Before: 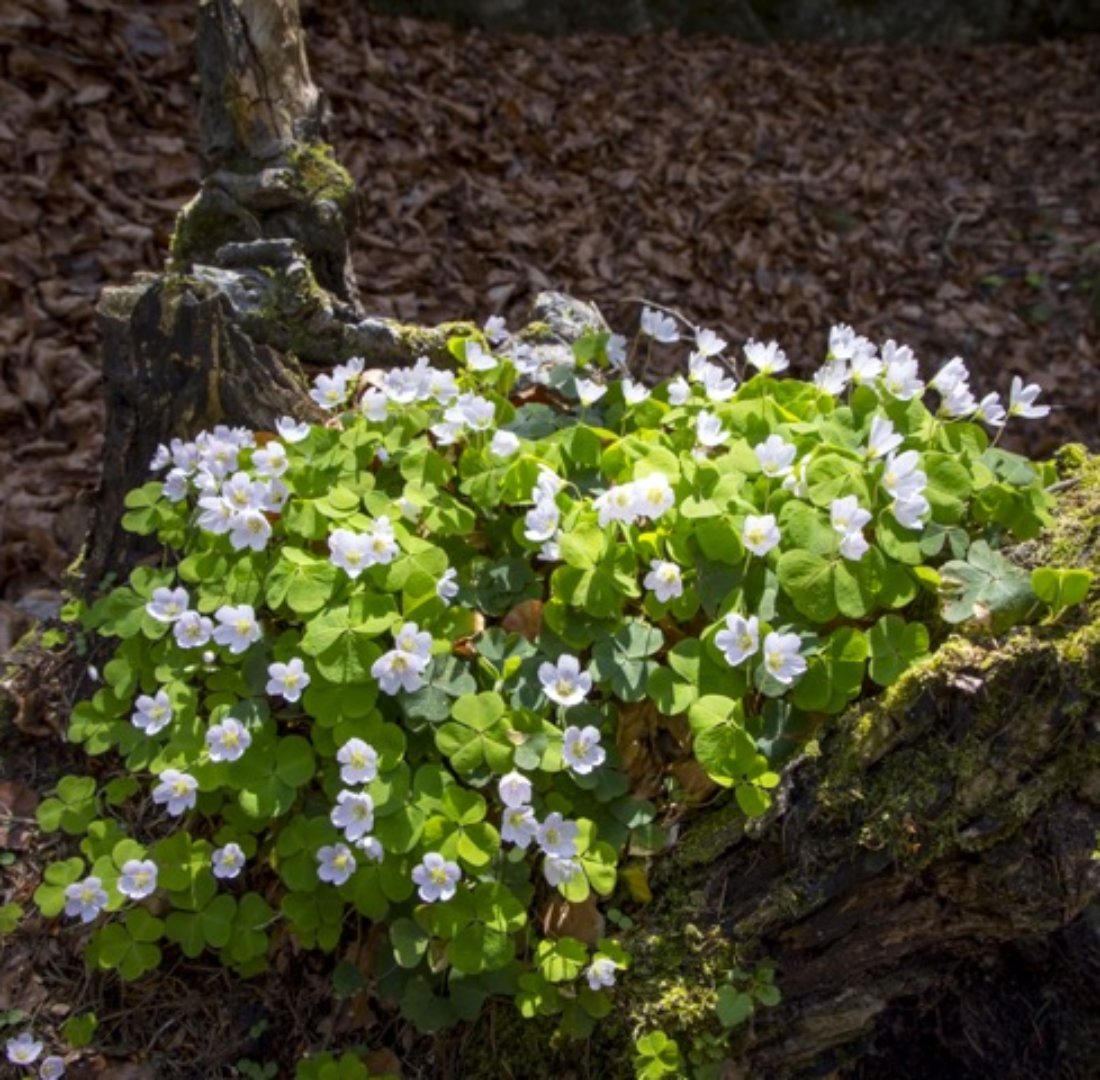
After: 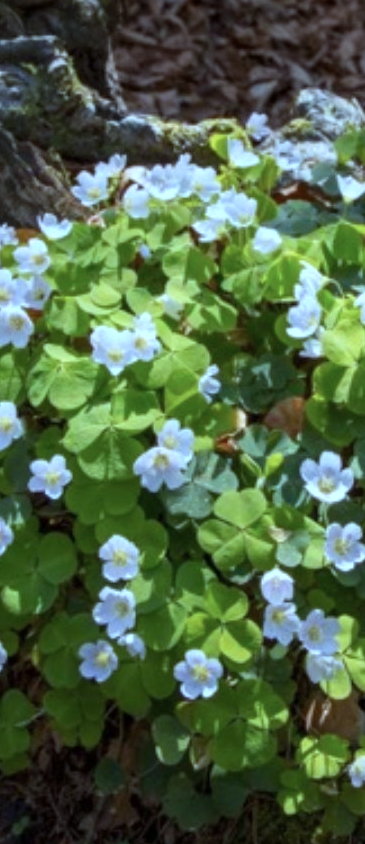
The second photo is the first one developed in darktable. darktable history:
crop and rotate: left 21.674%, top 18.85%, right 45.114%, bottom 2.984%
color correction: highlights a* -9.83, highlights b* -21.77
